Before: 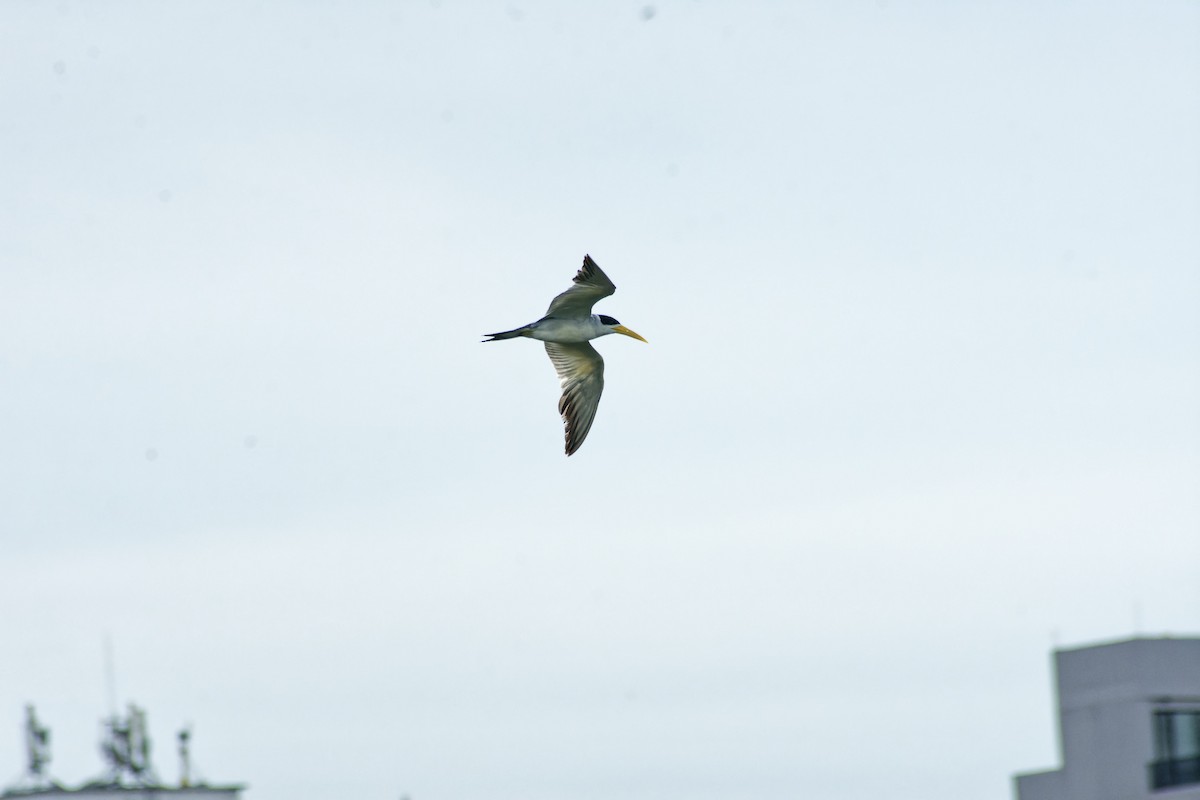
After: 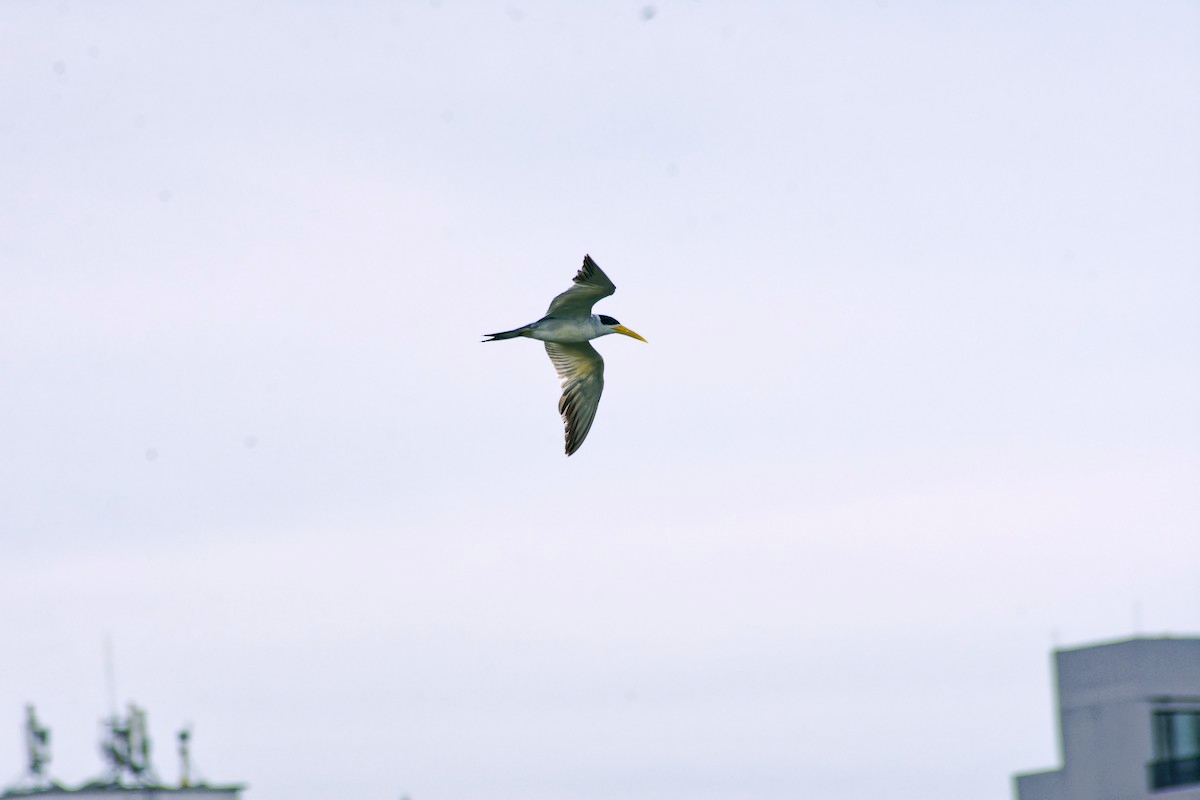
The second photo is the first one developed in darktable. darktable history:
tone curve: curves: ch0 [(0, 0) (0.003, 0.003) (0.011, 0.011) (0.025, 0.025) (0.044, 0.044) (0.069, 0.068) (0.1, 0.099) (0.136, 0.134) (0.177, 0.175) (0.224, 0.222) (0.277, 0.274) (0.335, 0.331) (0.399, 0.395) (0.468, 0.463) (0.543, 0.554) (0.623, 0.632) (0.709, 0.716) (0.801, 0.805) (0.898, 0.9) (1, 1)], preserve colors none
color balance rgb: shadows lift › chroma 2%, shadows lift › hue 217.2°, power › chroma 0.25%, power › hue 60°, highlights gain › chroma 1.5%, highlights gain › hue 309.6°, global offset › luminance -0.25%, perceptual saturation grading › global saturation 15%, global vibrance 15%
